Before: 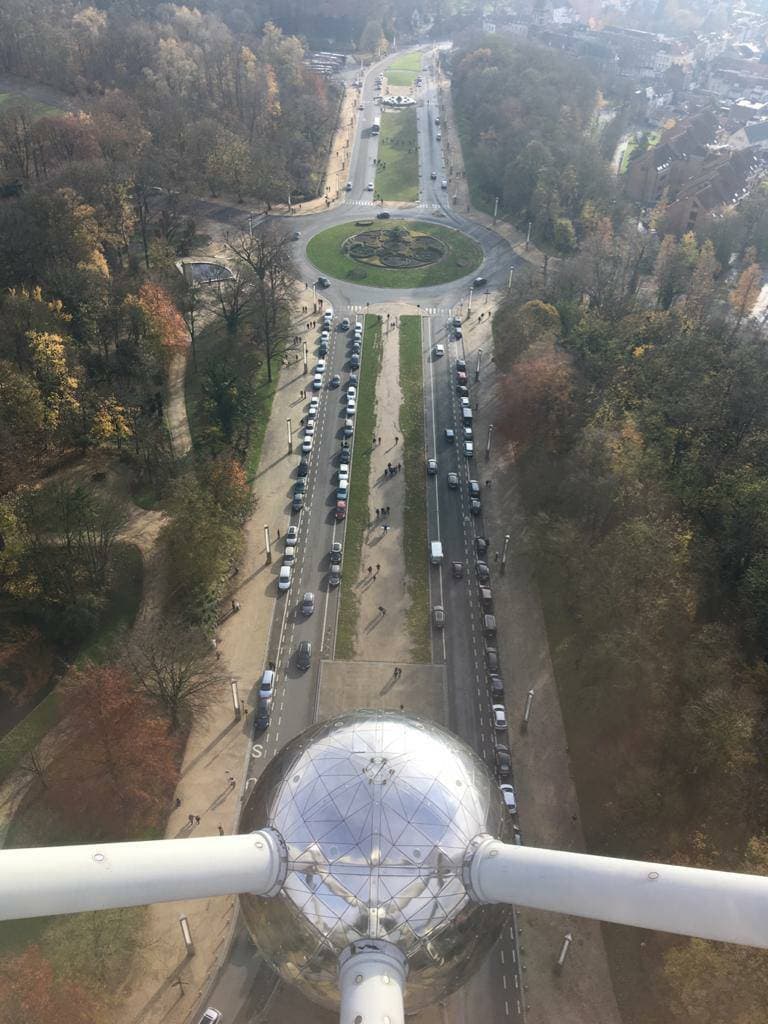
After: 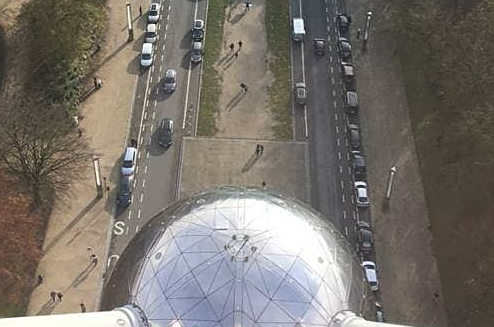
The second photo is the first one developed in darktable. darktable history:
crop: left 18.091%, top 51.13%, right 17.525%, bottom 16.85%
sharpen: on, module defaults
